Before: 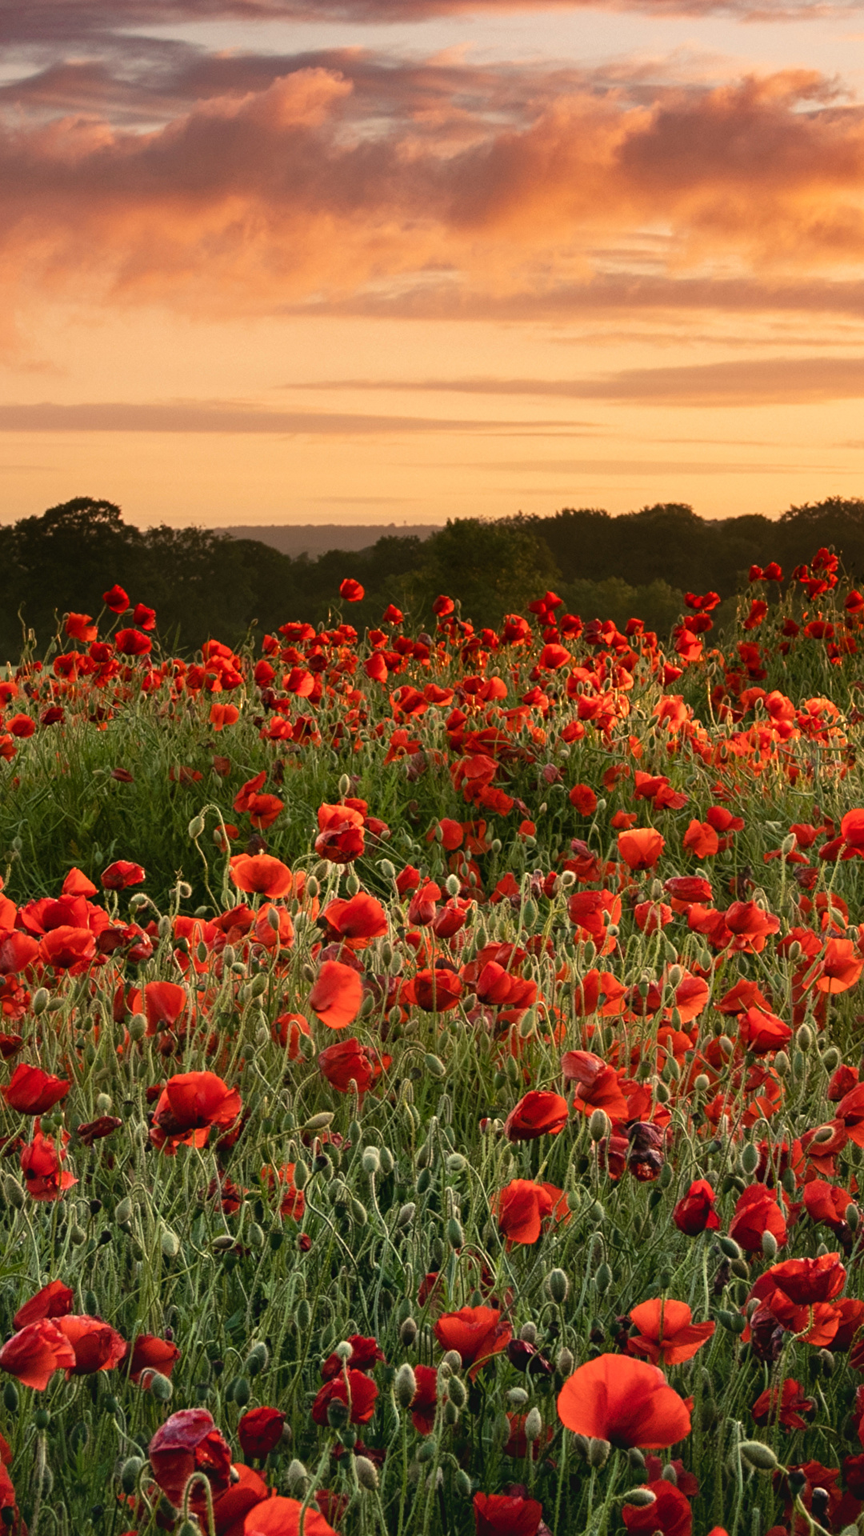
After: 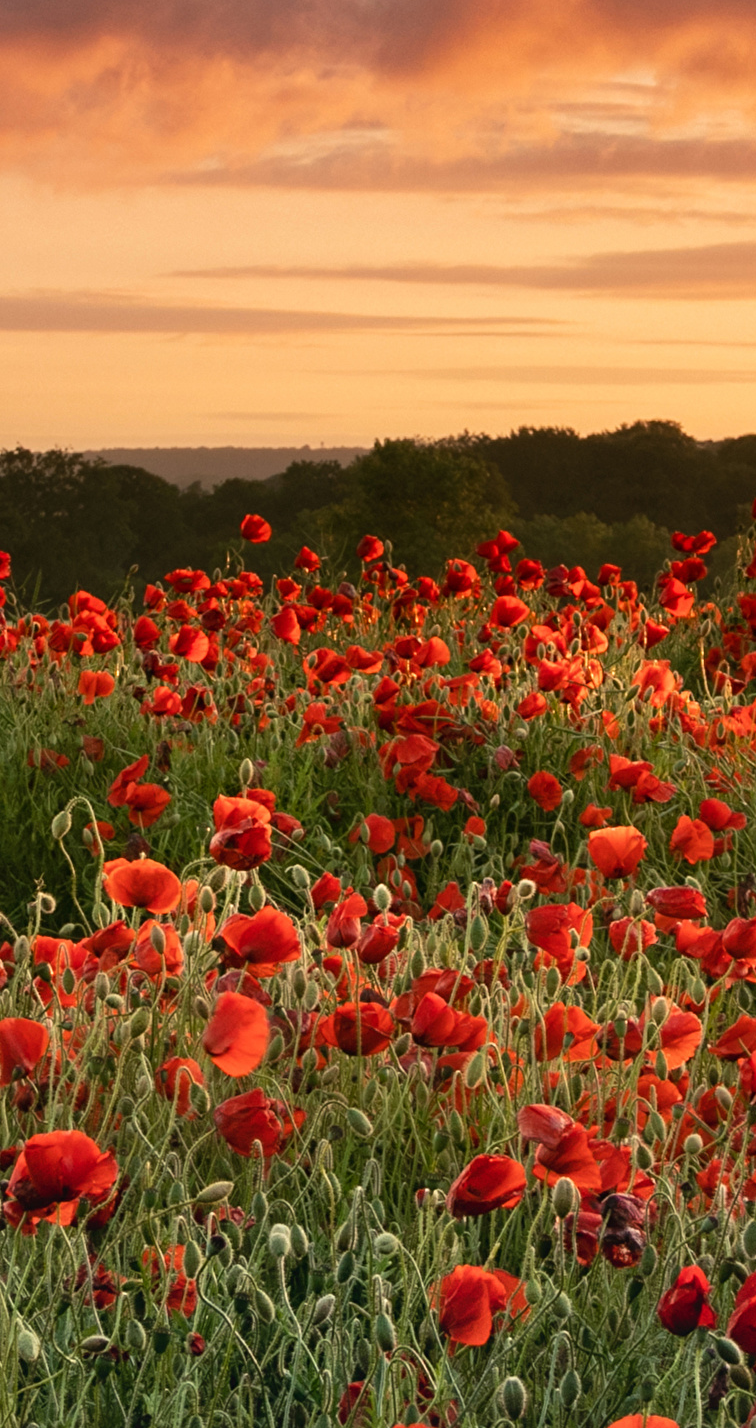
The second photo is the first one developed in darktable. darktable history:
crop and rotate: left 17.059%, top 10.919%, right 12.911%, bottom 14.655%
